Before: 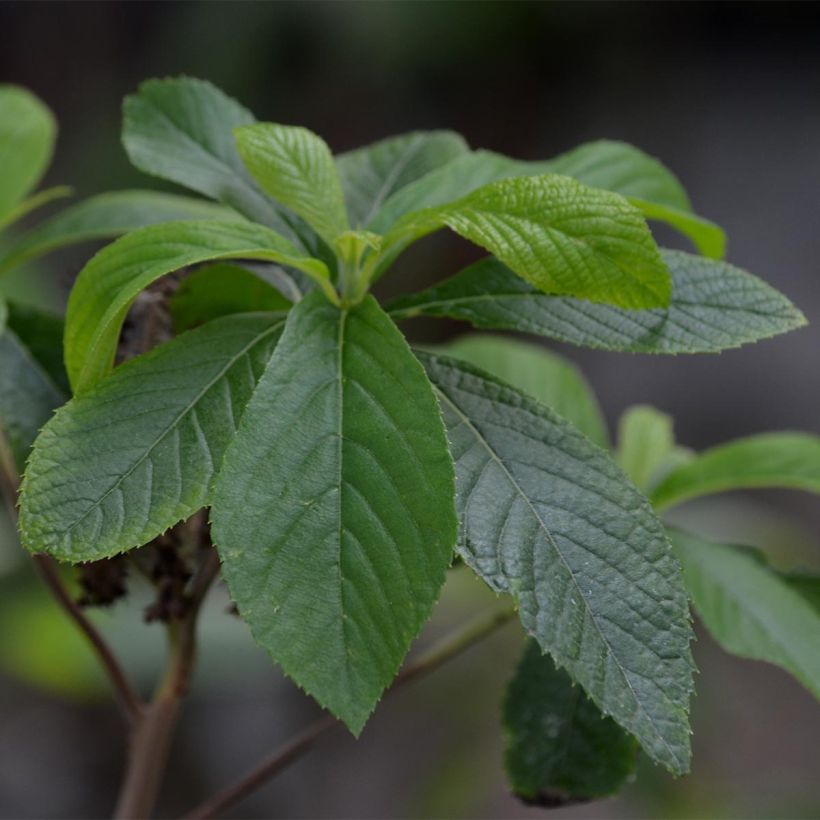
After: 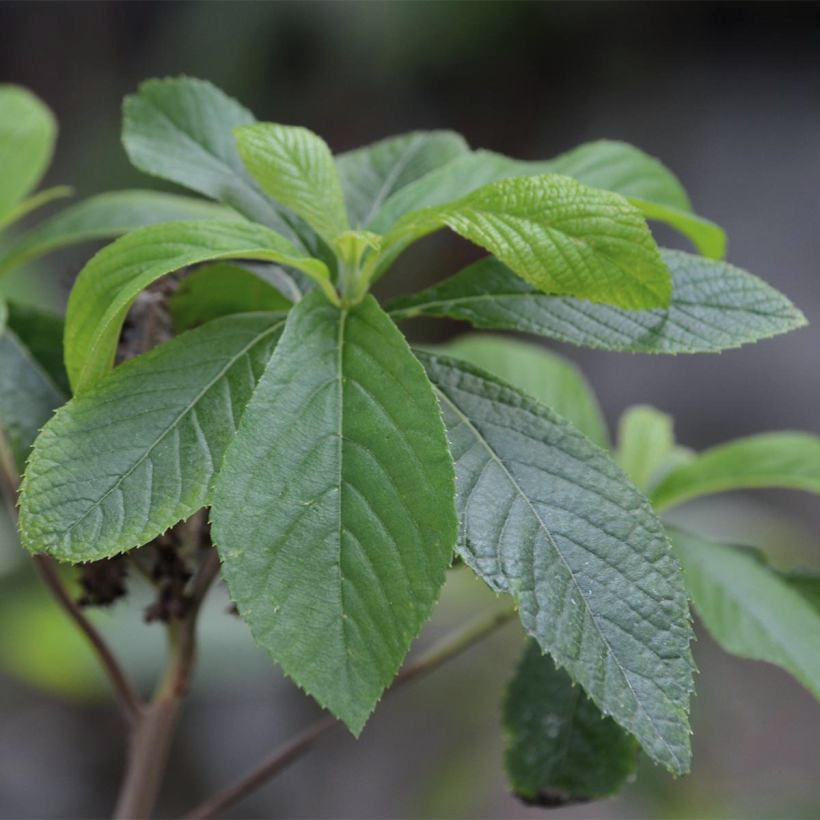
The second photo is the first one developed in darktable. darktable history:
contrast brightness saturation: contrast 0.14, brightness 0.21
white balance: red 0.974, blue 1.044
